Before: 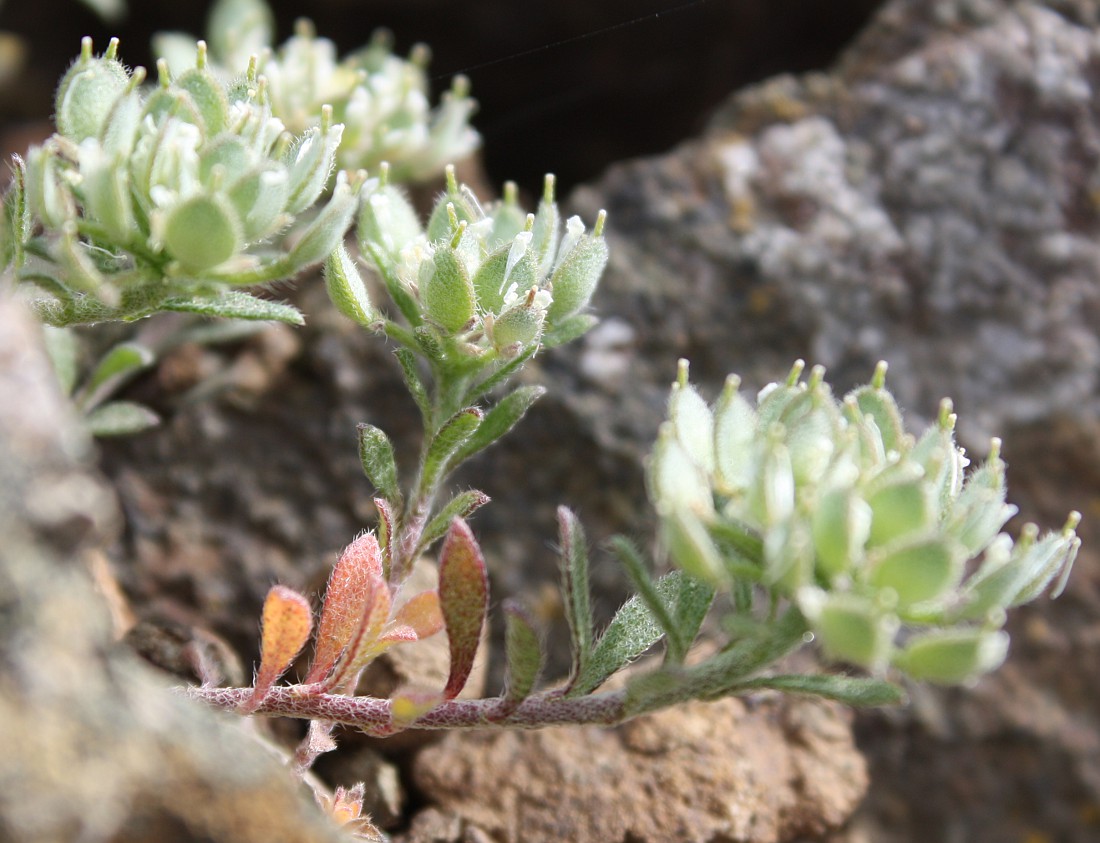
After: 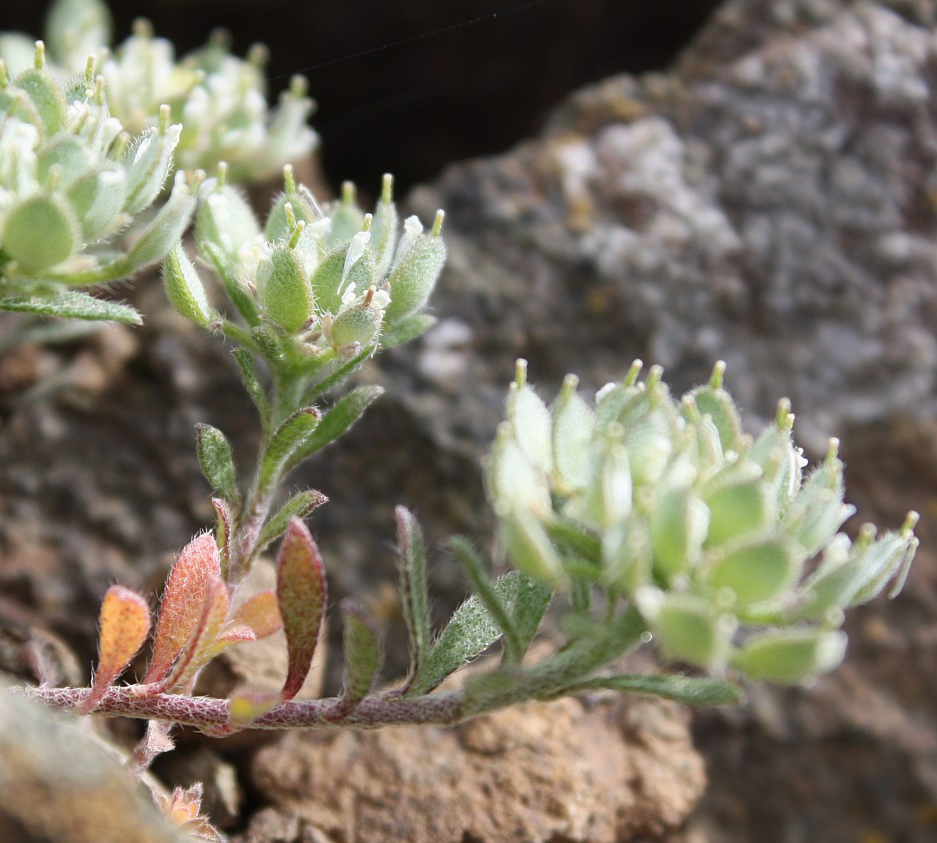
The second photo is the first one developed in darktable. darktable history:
crop and rotate: left 14.729%
exposure: exposure -0.048 EV, compensate highlight preservation false
